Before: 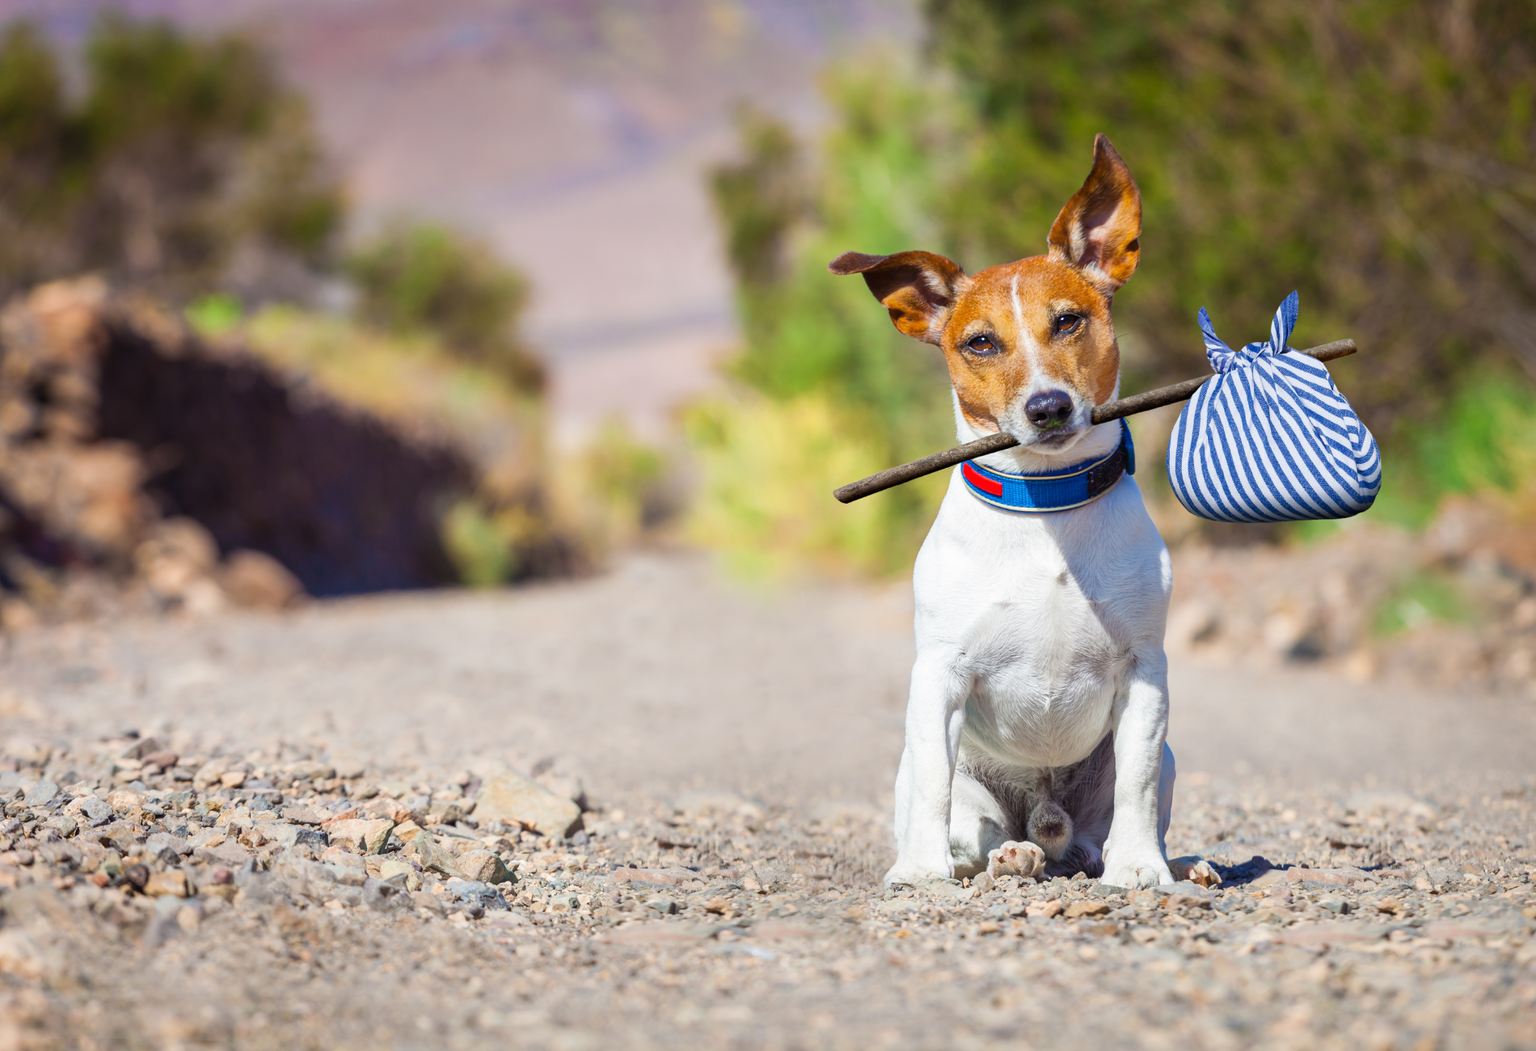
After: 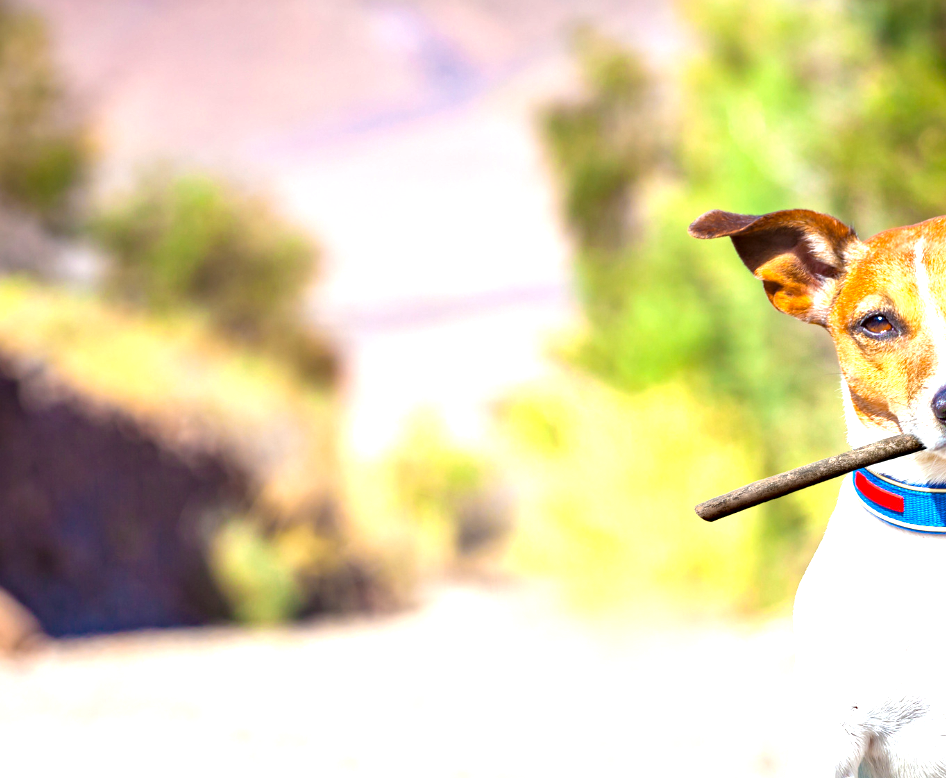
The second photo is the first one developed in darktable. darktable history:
crop: left 17.72%, top 7.798%, right 32.482%, bottom 32.356%
exposure: black level correction 0, exposure 1.2 EV, compensate highlight preservation false
haze removal: compatibility mode true, adaptive false
local contrast: mode bilateral grid, contrast 28, coarseness 17, detail 116%, midtone range 0.2
